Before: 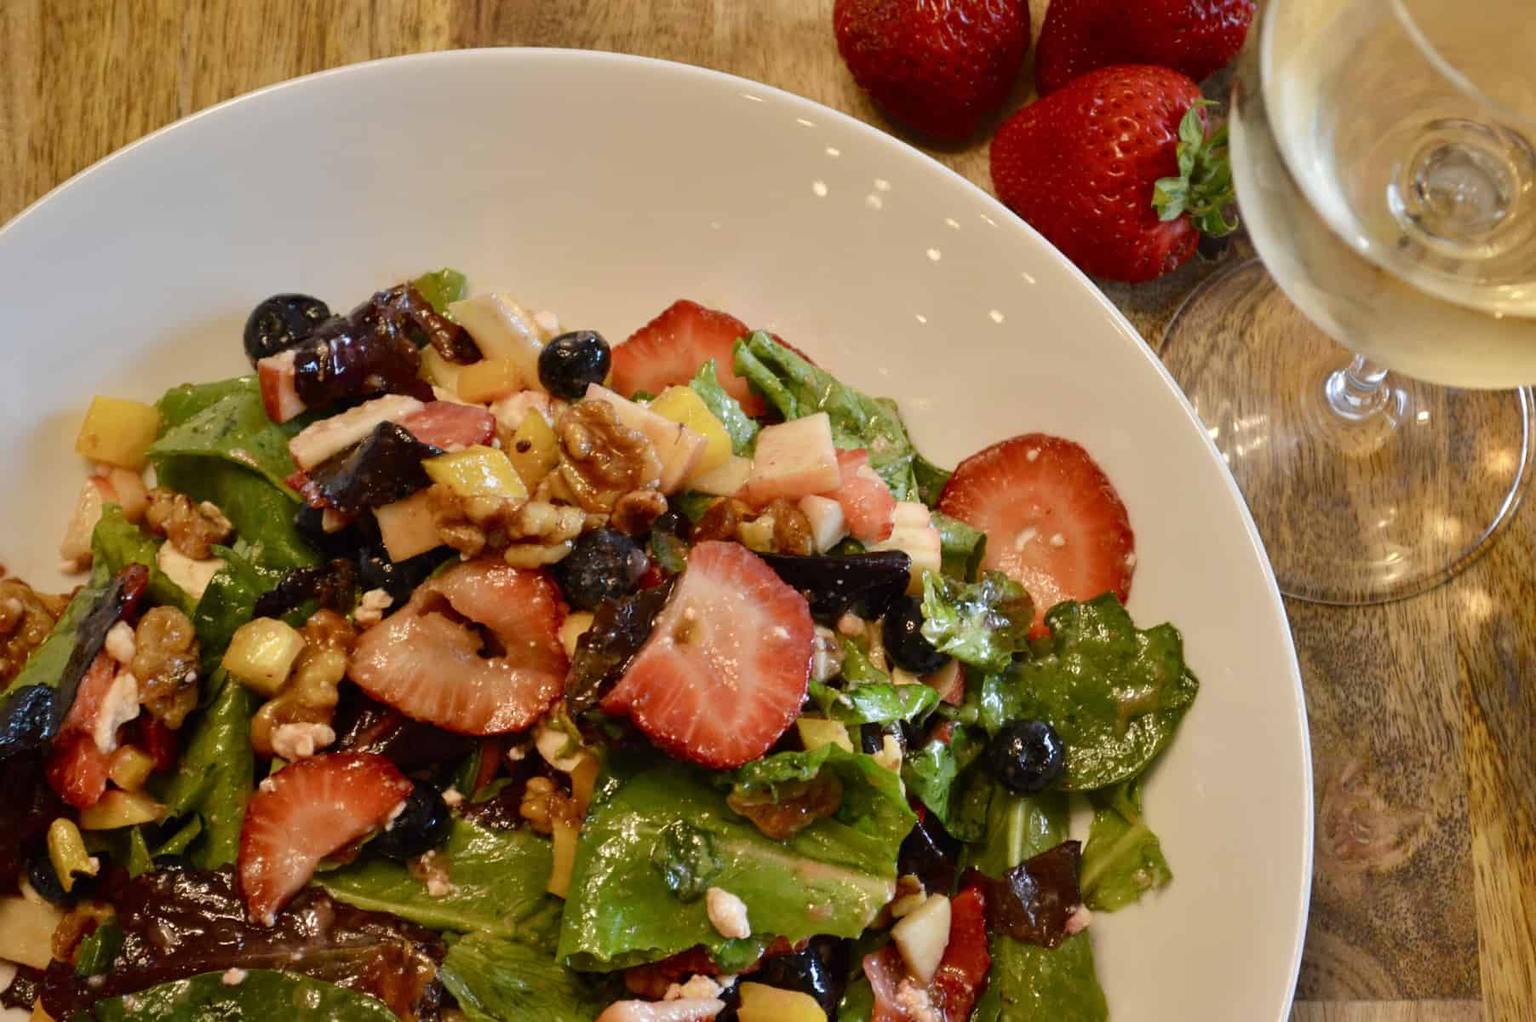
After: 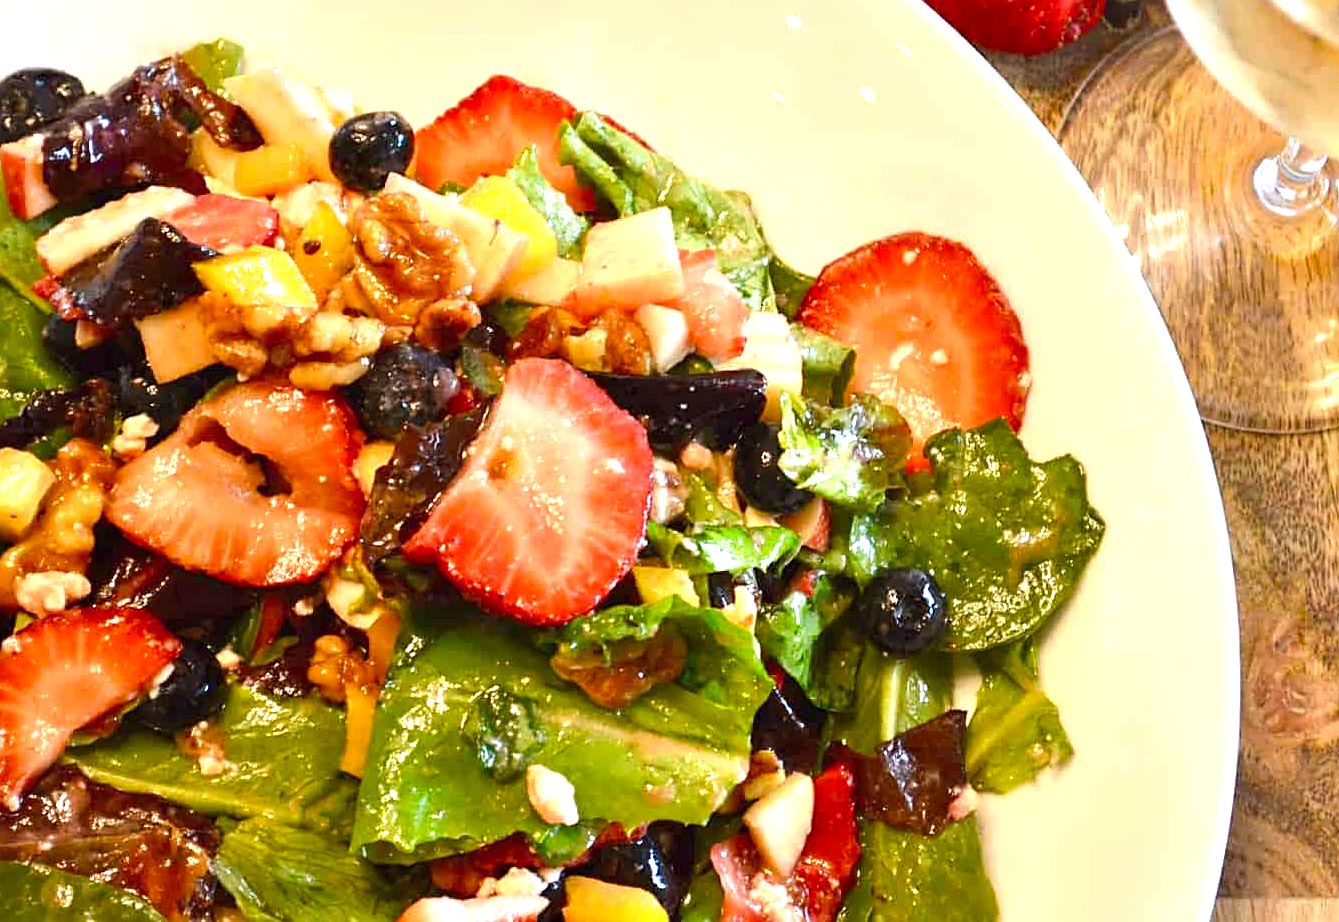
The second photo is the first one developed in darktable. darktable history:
crop: left 16.836%, top 23.097%, right 8.92%
exposure: black level correction 0, exposure 1.2 EV, compensate exposure bias true, compensate highlight preservation false
sharpen: on, module defaults
tone equalizer: edges refinement/feathering 500, mask exposure compensation -1.57 EV, preserve details no
